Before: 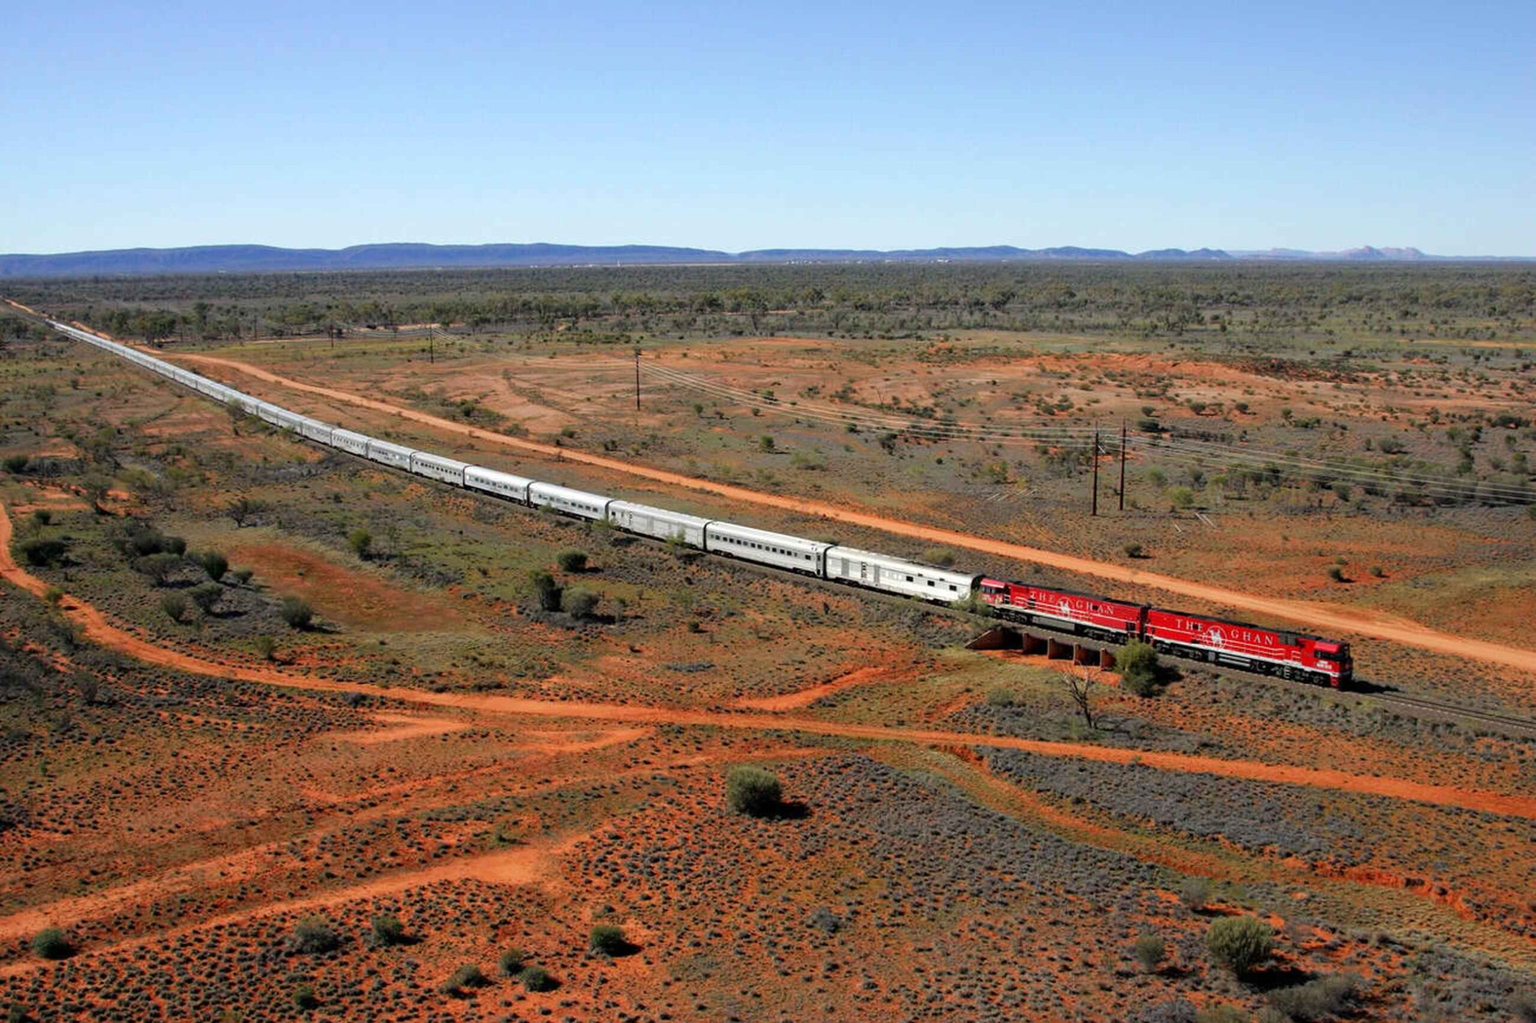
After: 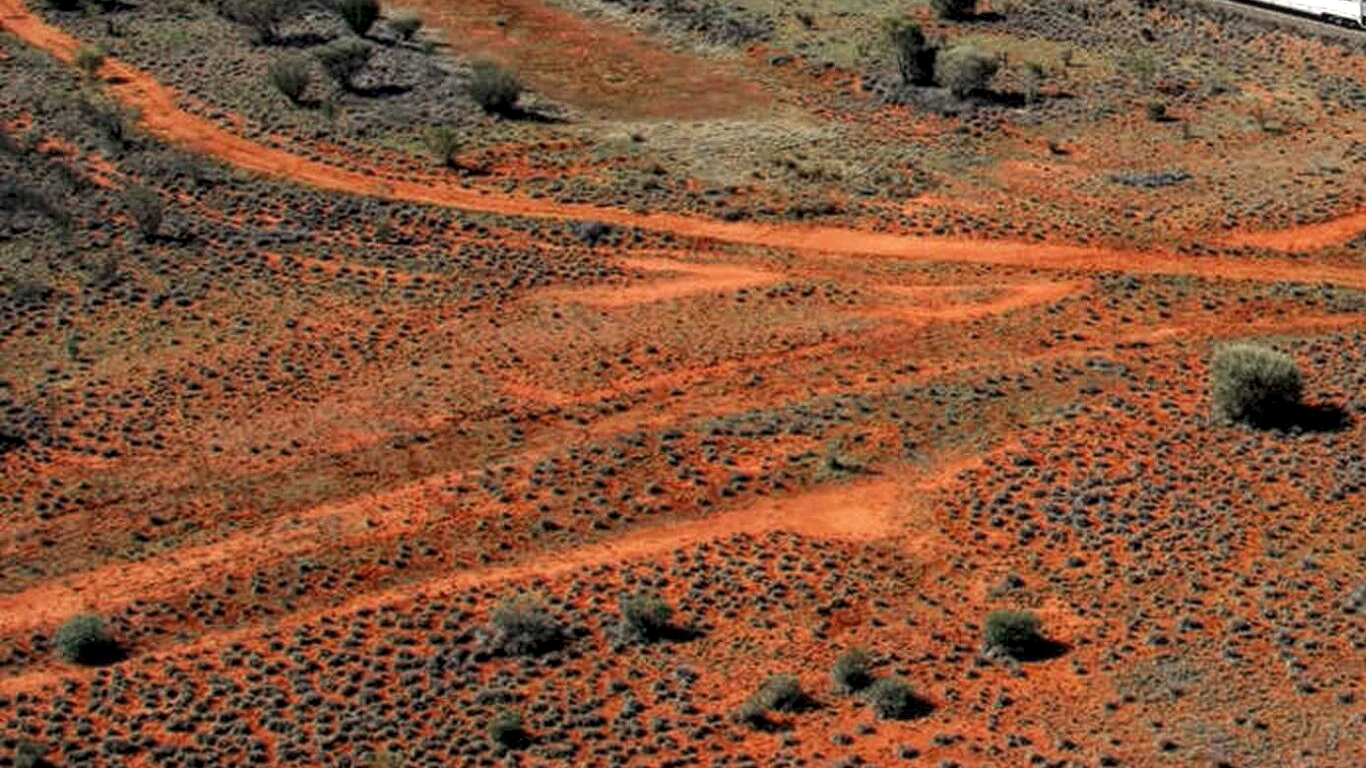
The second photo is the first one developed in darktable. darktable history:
exposure: black level correction 0, exposure 0.68 EV, compensate exposure bias true, compensate highlight preservation false
color zones: curves: ch0 [(0, 0.5) (0.125, 0.4) (0.25, 0.5) (0.375, 0.4) (0.5, 0.4) (0.625, 0.35) (0.75, 0.35) (0.875, 0.5)]; ch1 [(0, 0.35) (0.125, 0.45) (0.25, 0.35) (0.375, 0.35) (0.5, 0.35) (0.625, 0.35) (0.75, 0.45) (0.875, 0.35)]; ch2 [(0, 0.6) (0.125, 0.5) (0.25, 0.5) (0.375, 0.6) (0.5, 0.6) (0.625, 0.5) (0.75, 0.5) (0.875, 0.5)]
crop and rotate: top 54.778%, right 46.61%, bottom 0.159%
local contrast: highlights 99%, shadows 86%, detail 160%, midtone range 0.2
